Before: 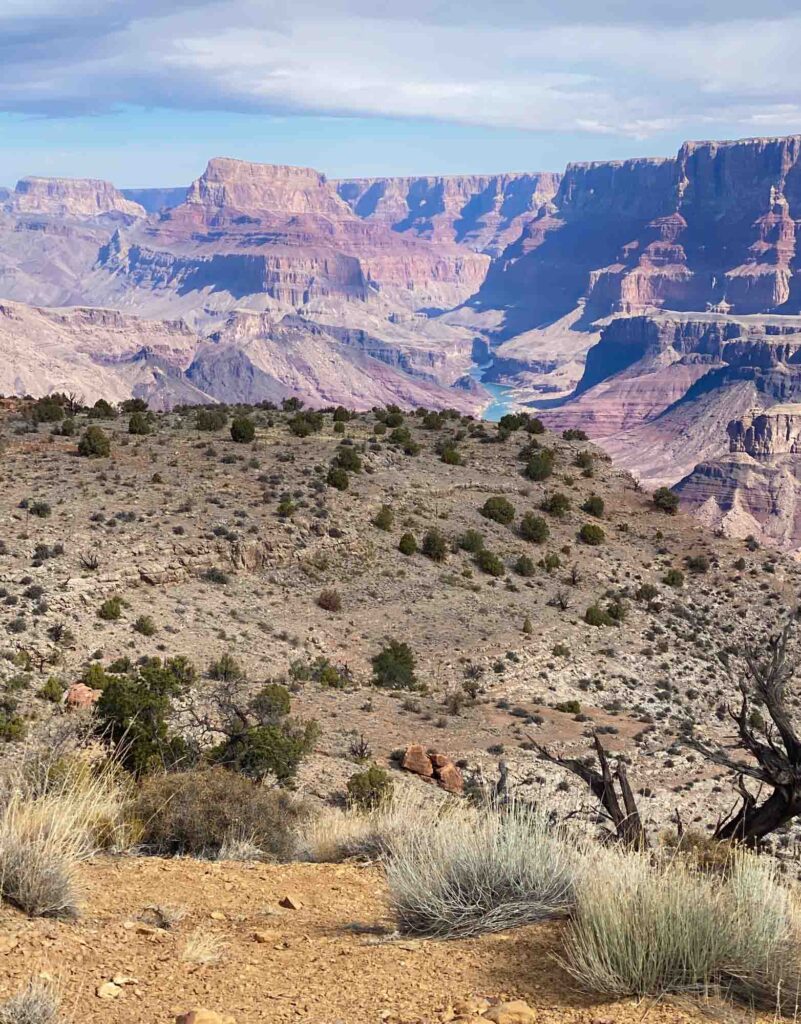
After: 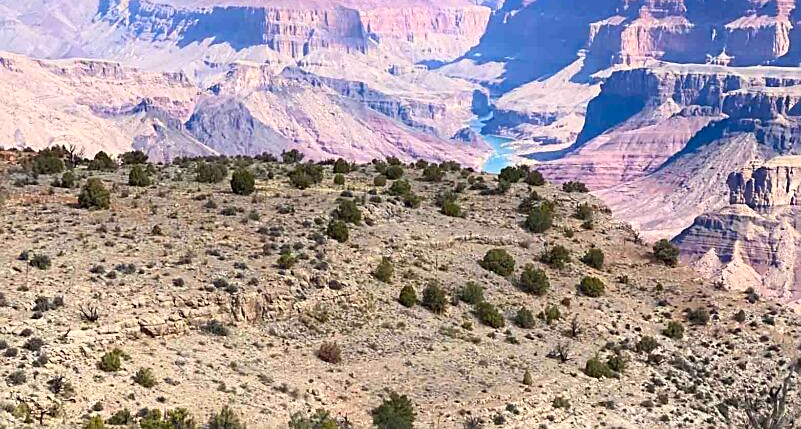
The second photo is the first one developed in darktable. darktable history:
levels: levels [0, 0.492, 0.984]
crop and rotate: top 24.276%, bottom 33.823%
sharpen: on, module defaults
contrast brightness saturation: contrast 0.204, brightness 0.168, saturation 0.218
